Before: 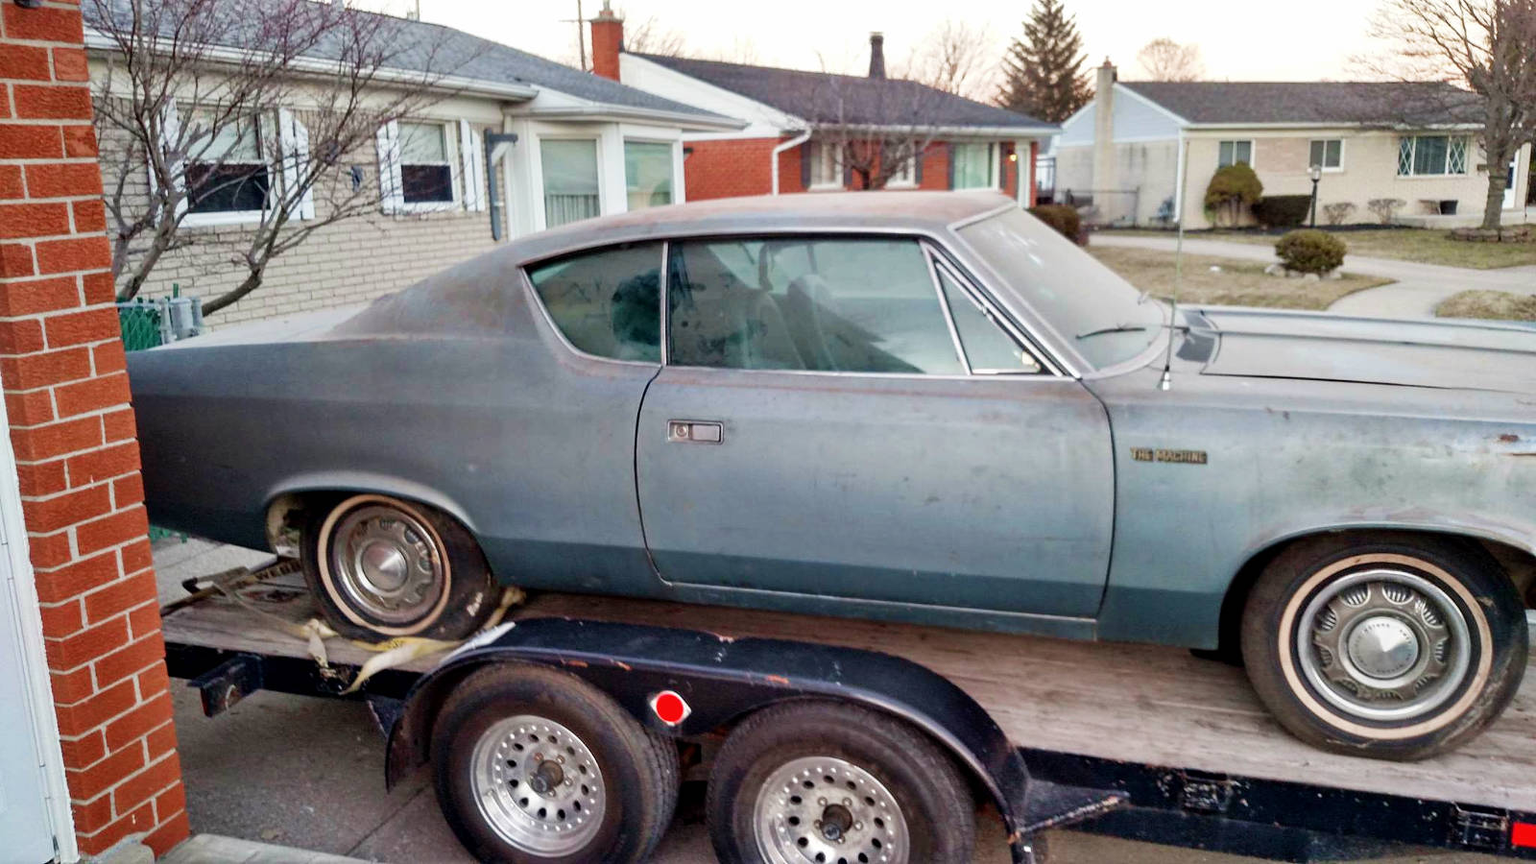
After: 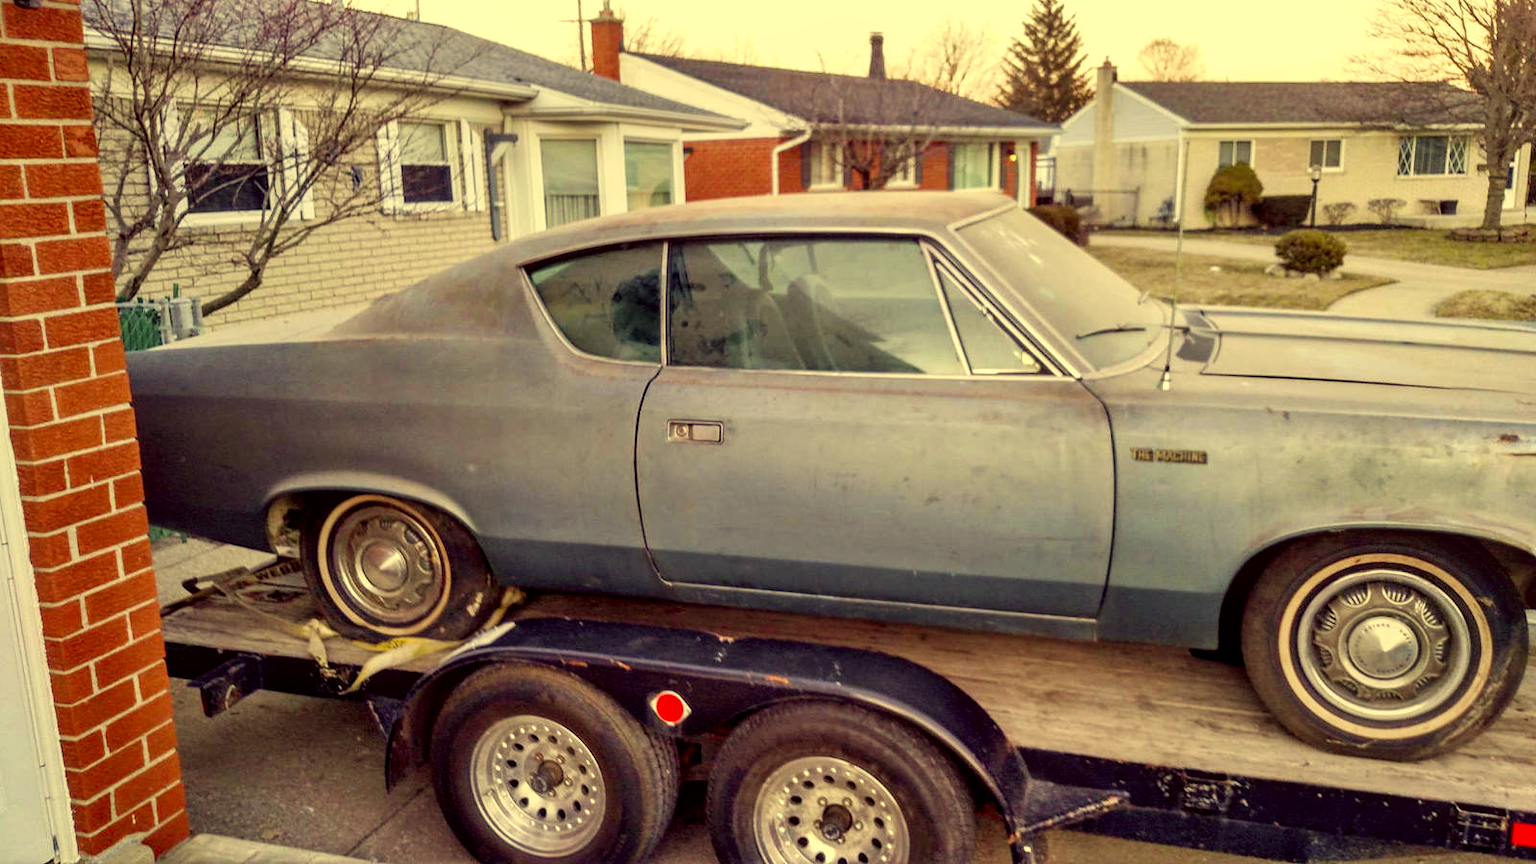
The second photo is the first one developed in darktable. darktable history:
local contrast: on, module defaults
color correction: highlights a* -0.482, highlights b* 40, shadows a* 9.8, shadows b* -0.161
